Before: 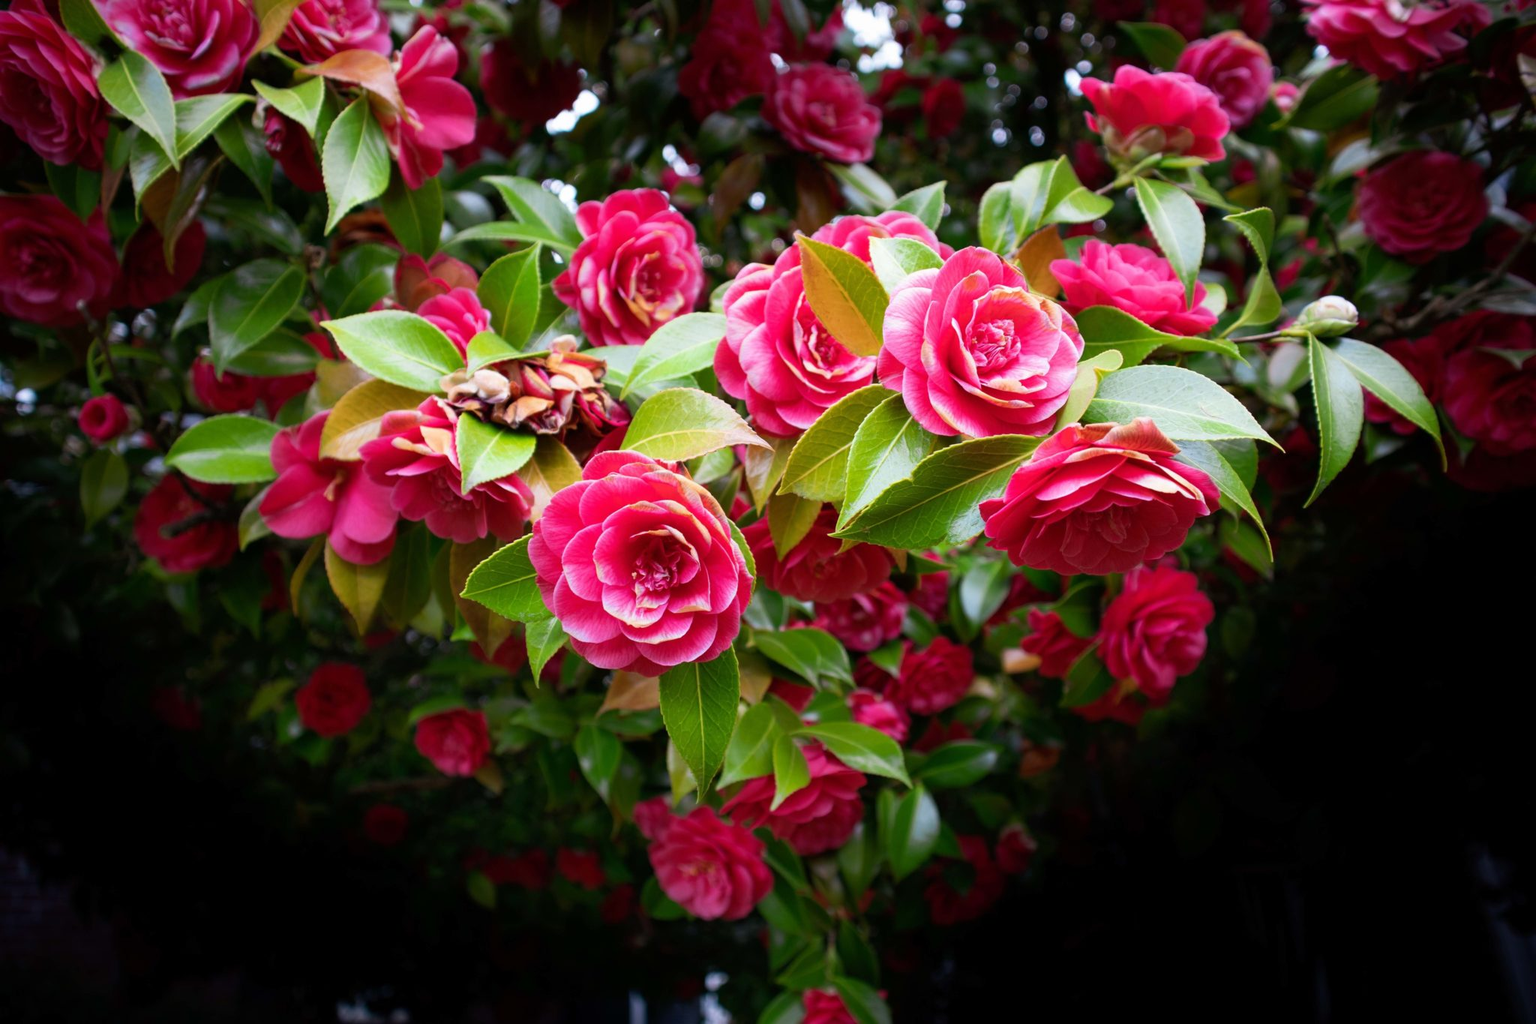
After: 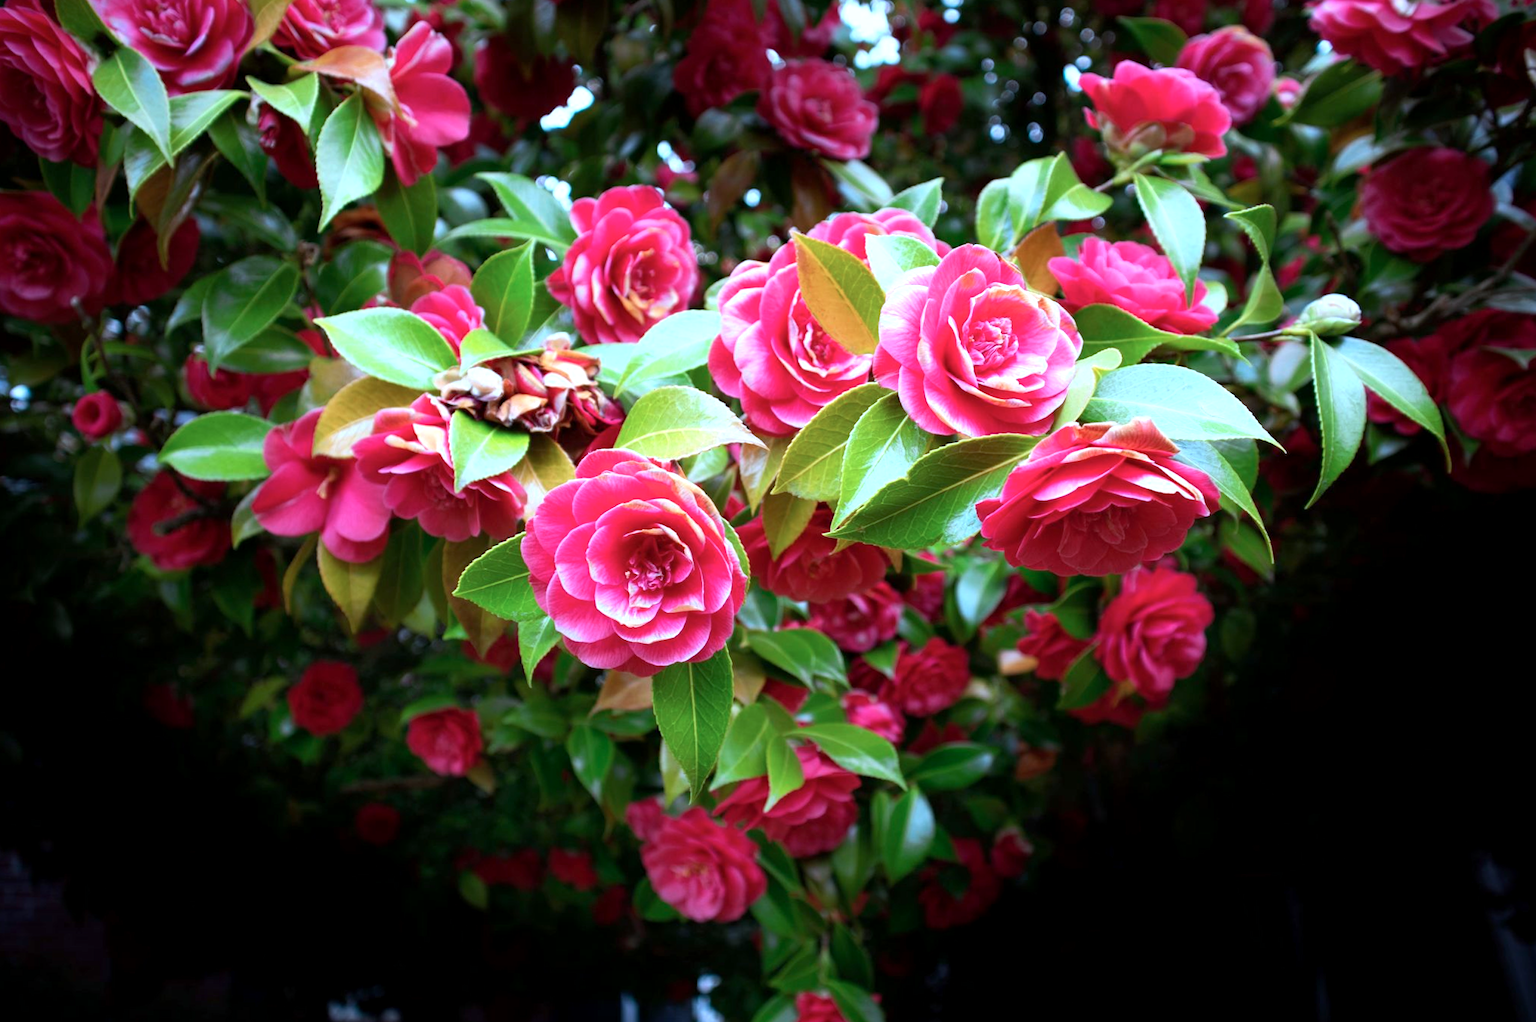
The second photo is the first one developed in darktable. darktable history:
exposure: black level correction 0.001, exposure 0.5 EV, compensate exposure bias true, compensate highlight preservation false
color correction: highlights a* -10.69, highlights b* -19.19
rotate and perspective: rotation 0.192°, lens shift (horizontal) -0.015, crop left 0.005, crop right 0.996, crop top 0.006, crop bottom 0.99
